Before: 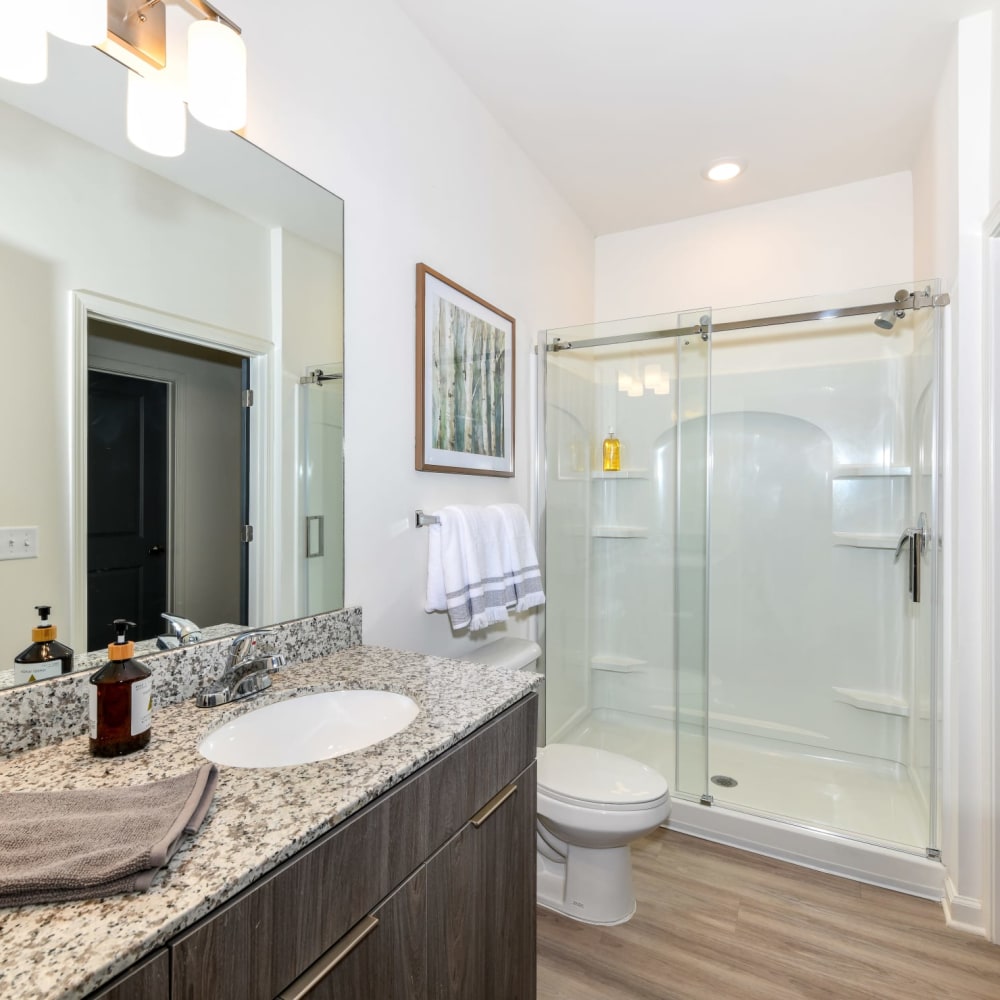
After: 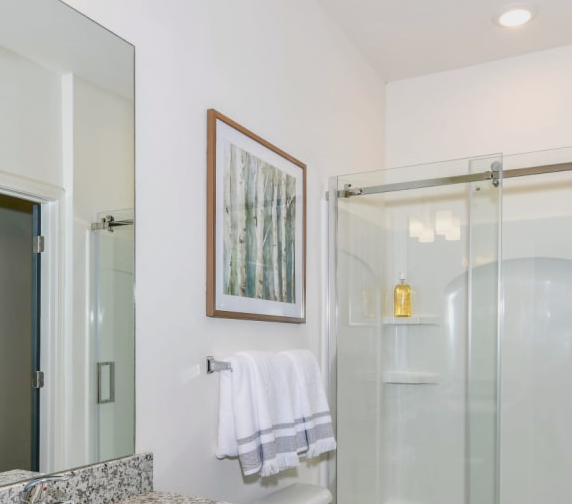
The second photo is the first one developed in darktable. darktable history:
crop: left 20.932%, top 15.471%, right 21.848%, bottom 34.081%
color balance rgb: shadows lift › chroma 1%, shadows lift › hue 113°, highlights gain › chroma 0.2%, highlights gain › hue 333°, perceptual saturation grading › global saturation 20%, perceptual saturation grading › highlights -50%, perceptual saturation grading › shadows 25%, contrast -10%
